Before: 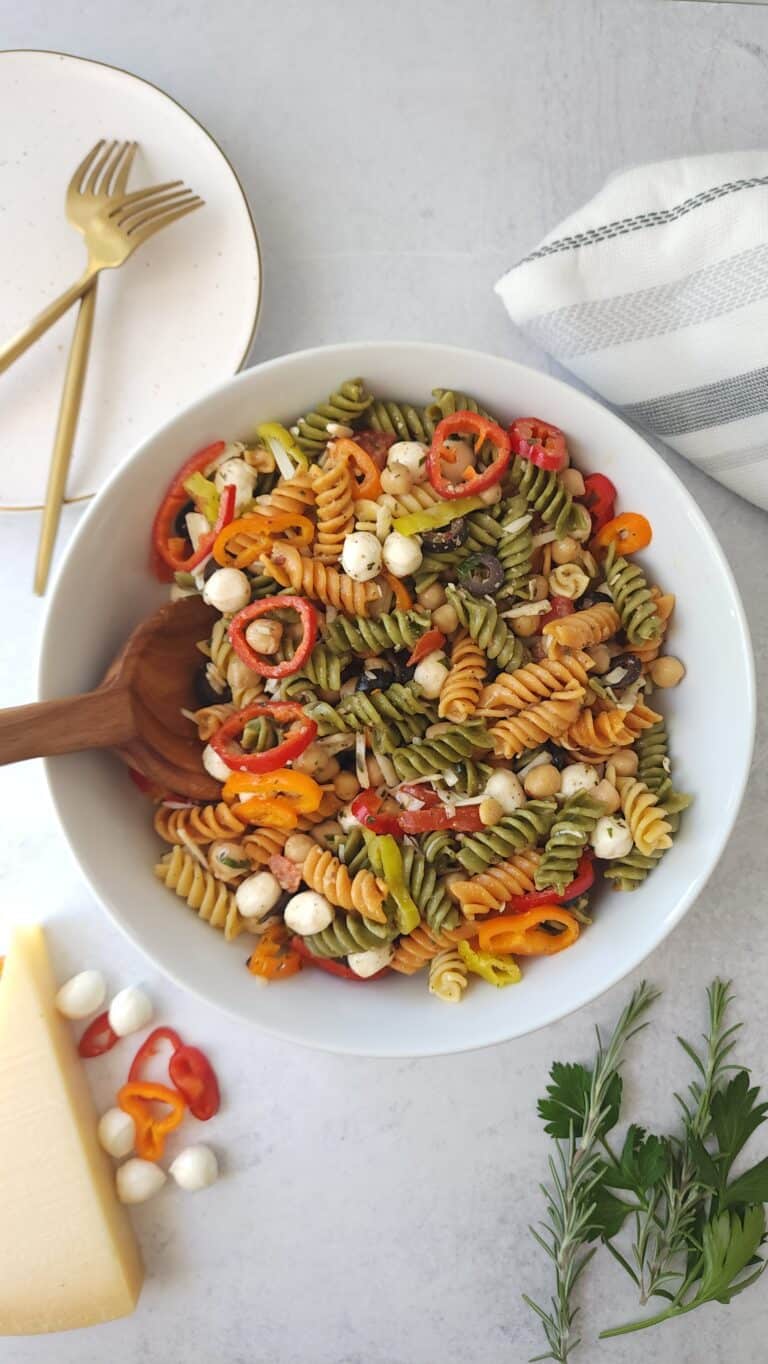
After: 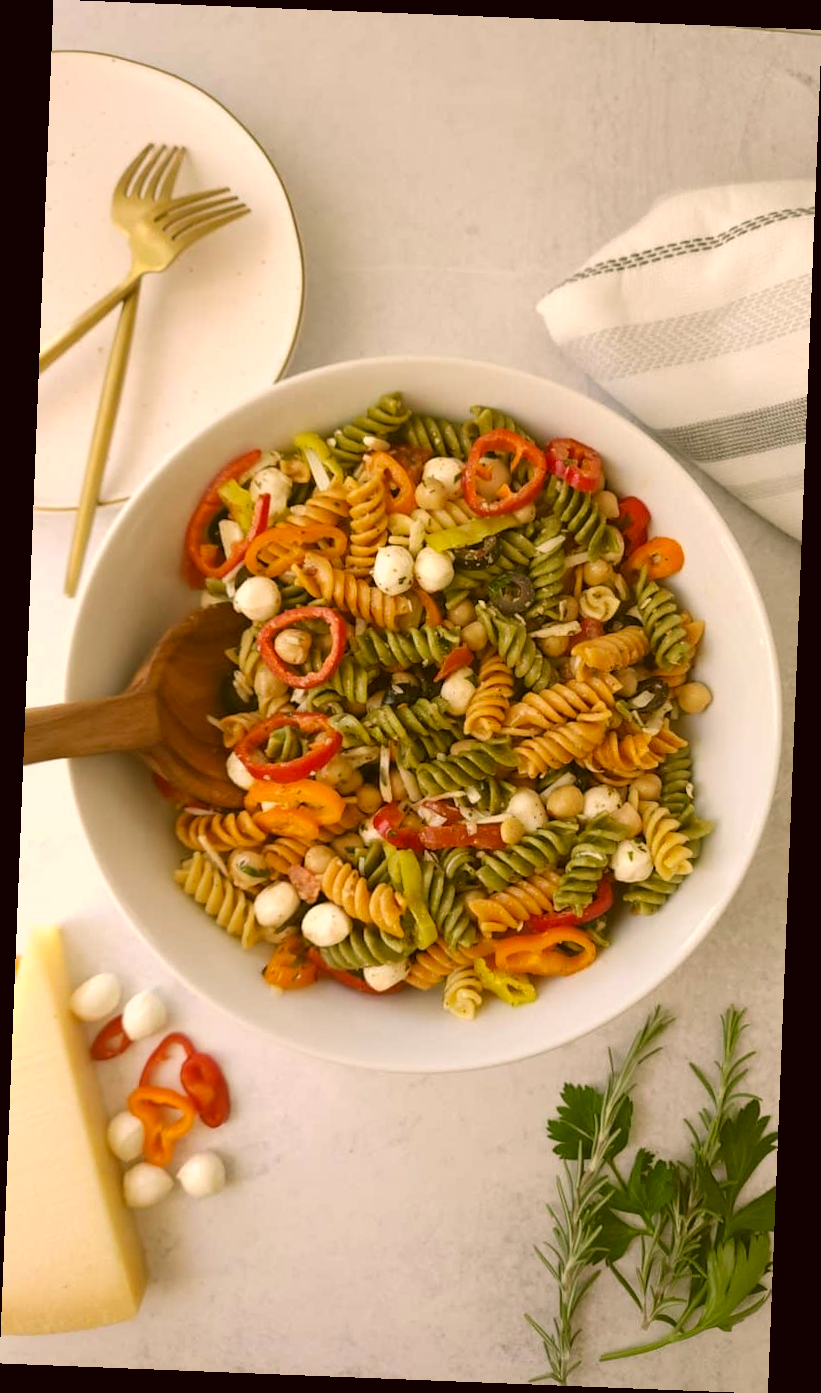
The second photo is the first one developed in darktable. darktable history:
rotate and perspective: rotation 2.27°, automatic cropping off
color correction: highlights a* 8.98, highlights b* 15.09, shadows a* -0.49, shadows b* 26.52
